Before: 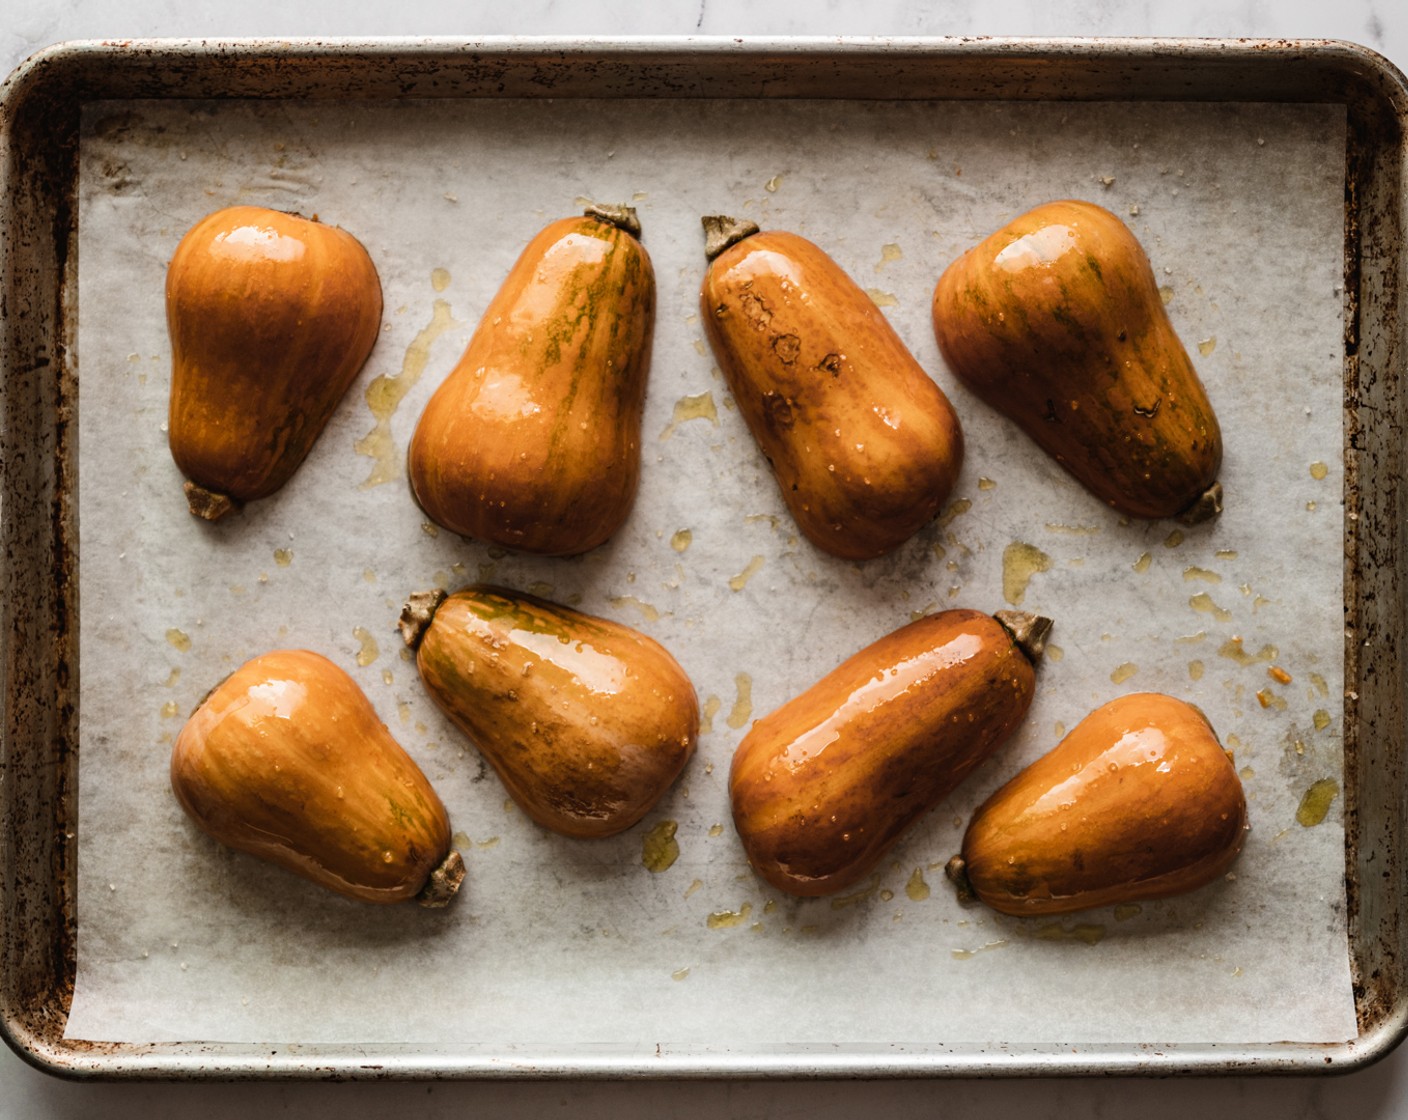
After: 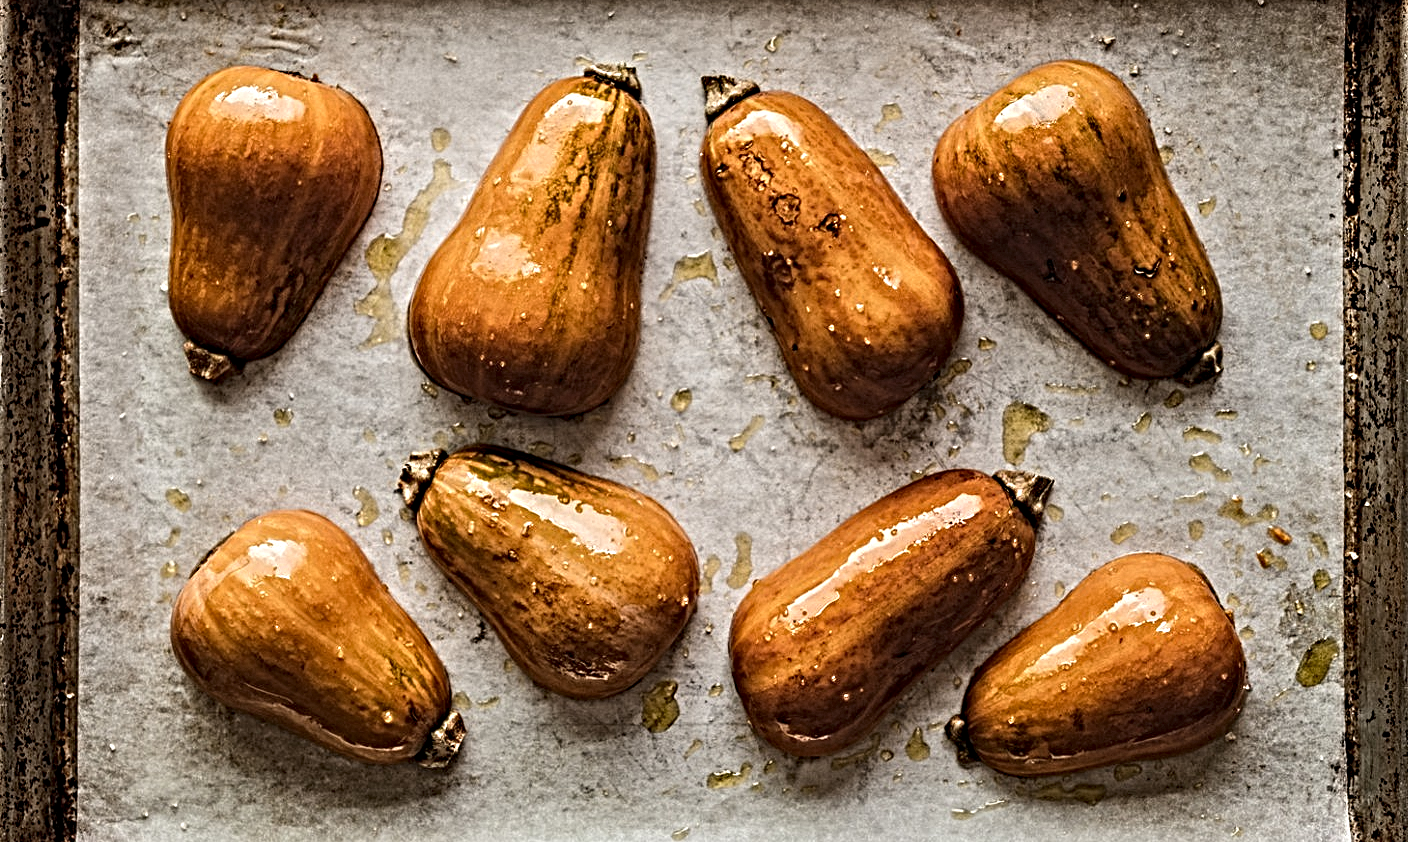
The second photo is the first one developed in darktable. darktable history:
crop and rotate: top 12.586%, bottom 12.22%
contrast equalizer: octaves 7, y [[0.406, 0.494, 0.589, 0.753, 0.877, 0.999], [0.5 ×6], [0.5 ×6], [0 ×6], [0 ×6]]
